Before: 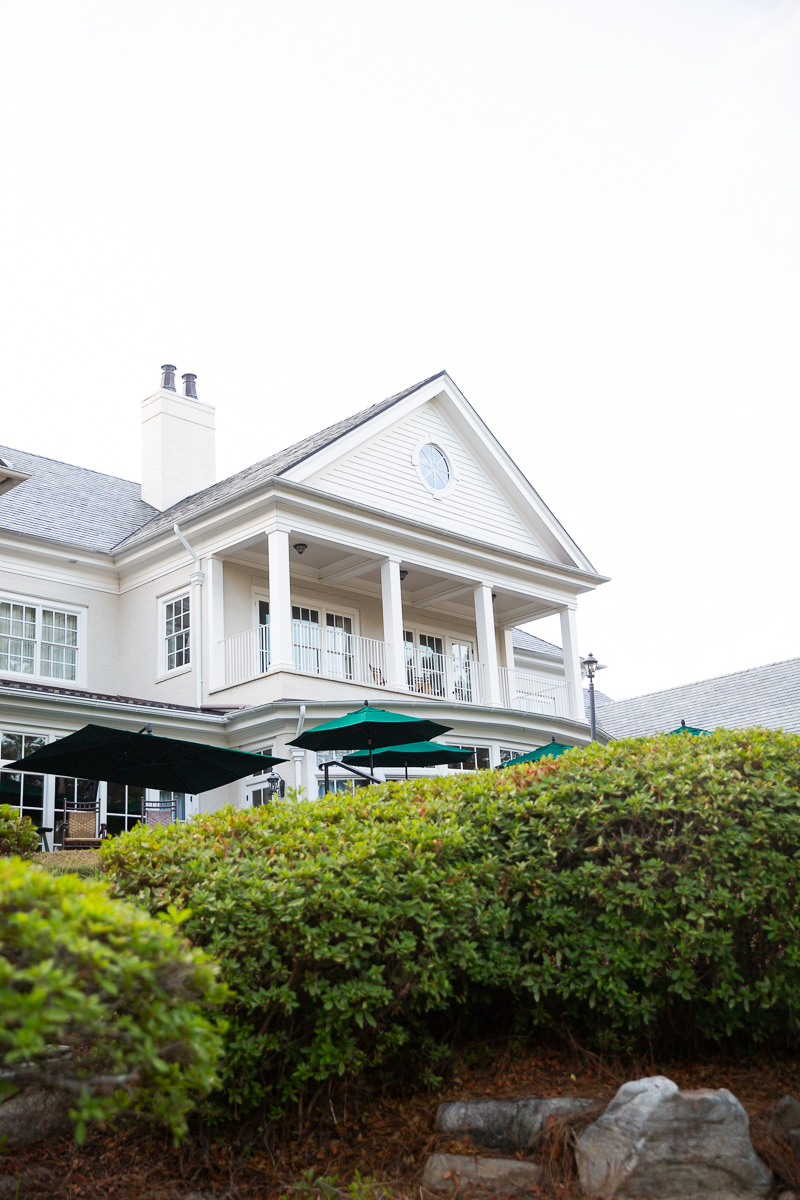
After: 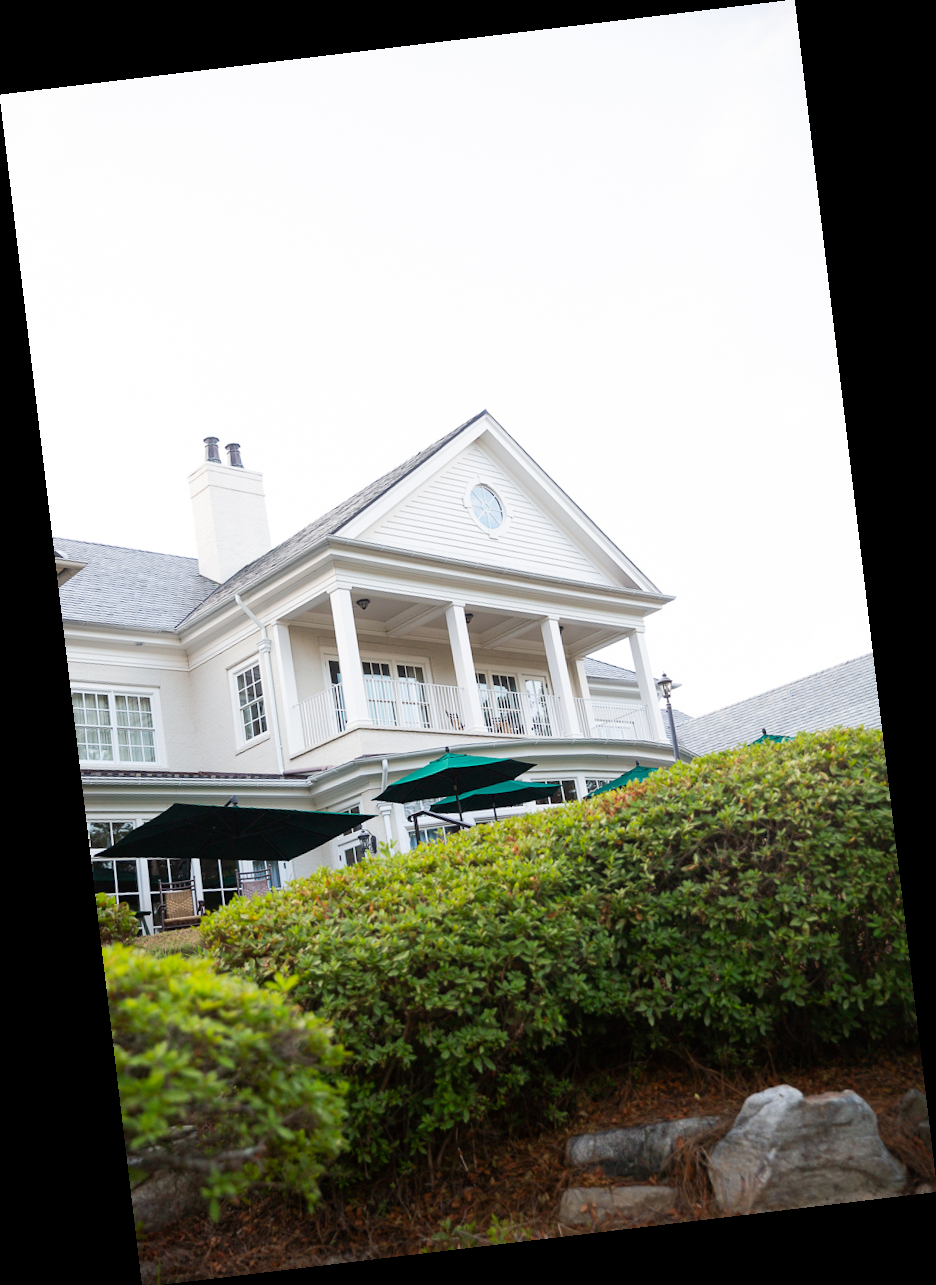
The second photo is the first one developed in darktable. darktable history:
crop: bottom 0.071%
tone equalizer: on, module defaults
rotate and perspective: rotation -6.83°, automatic cropping off
